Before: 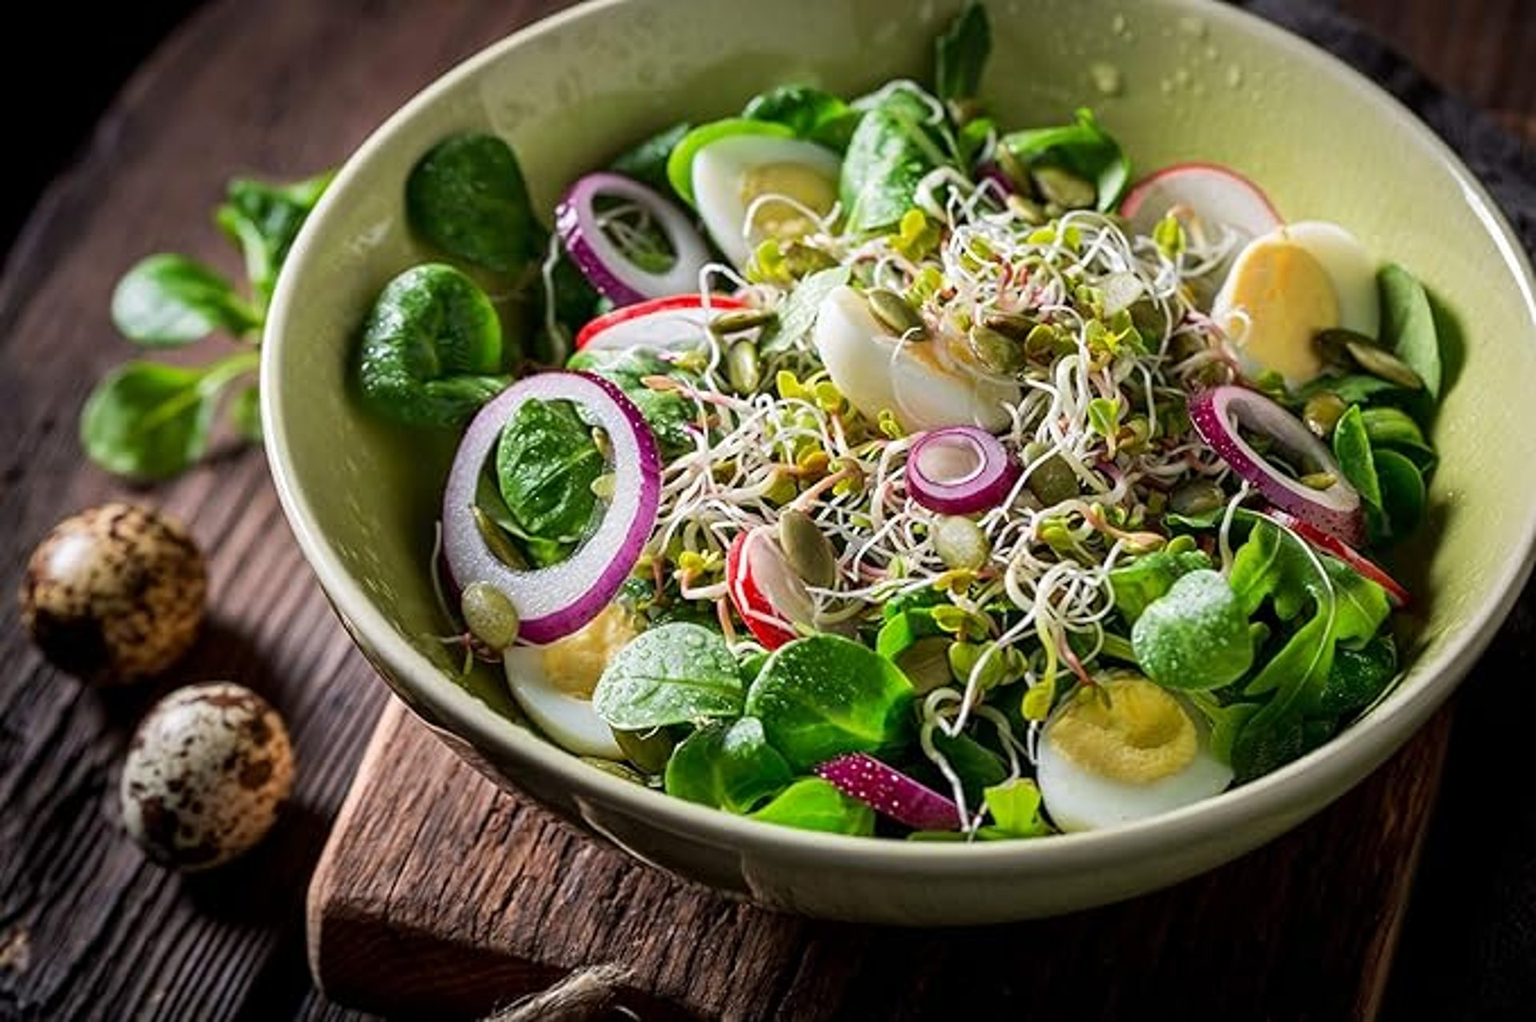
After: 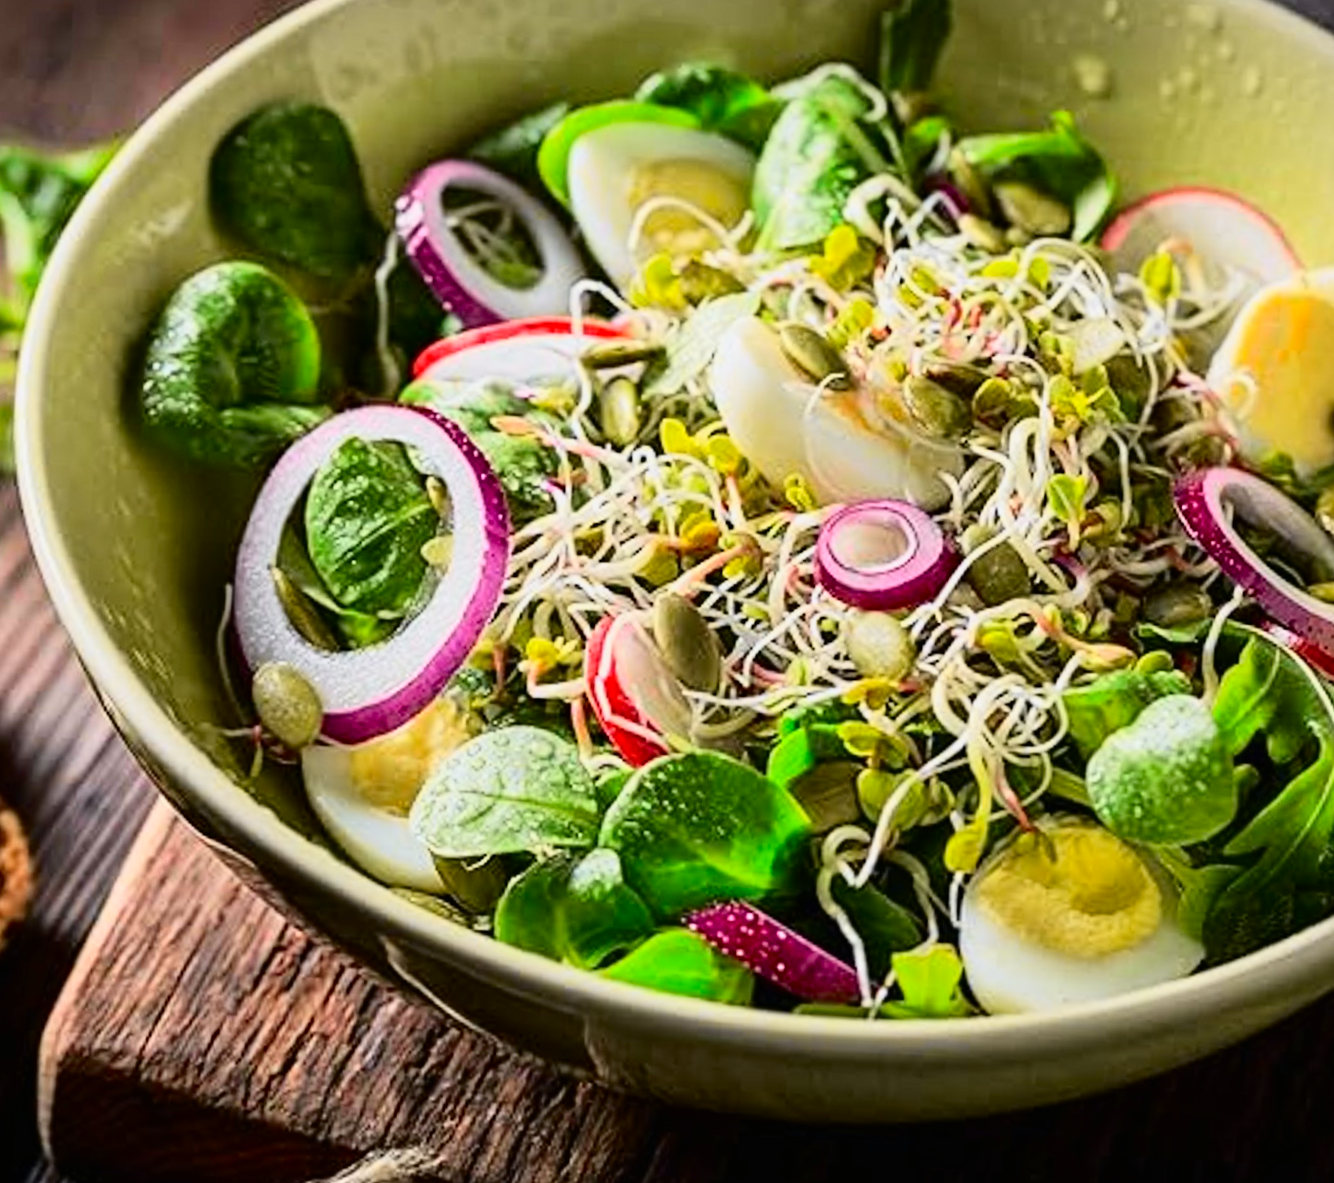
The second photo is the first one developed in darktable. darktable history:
crop and rotate: angle -3.04°, left 14.033%, top 0.028%, right 11.017%, bottom 0.08%
tone curve: curves: ch0 [(0, 0.005) (0.103, 0.081) (0.196, 0.197) (0.391, 0.469) (0.491, 0.585) (0.638, 0.751) (0.822, 0.886) (0.997, 0.959)]; ch1 [(0, 0) (0.172, 0.123) (0.324, 0.253) (0.396, 0.388) (0.474, 0.479) (0.499, 0.498) (0.529, 0.528) (0.579, 0.614) (0.633, 0.677) (0.812, 0.856) (1, 1)]; ch2 [(0, 0) (0.411, 0.424) (0.459, 0.478) (0.5, 0.501) (0.517, 0.526) (0.553, 0.583) (0.609, 0.646) (0.708, 0.768) (0.839, 0.916) (1, 1)], color space Lab, independent channels, preserve colors none
